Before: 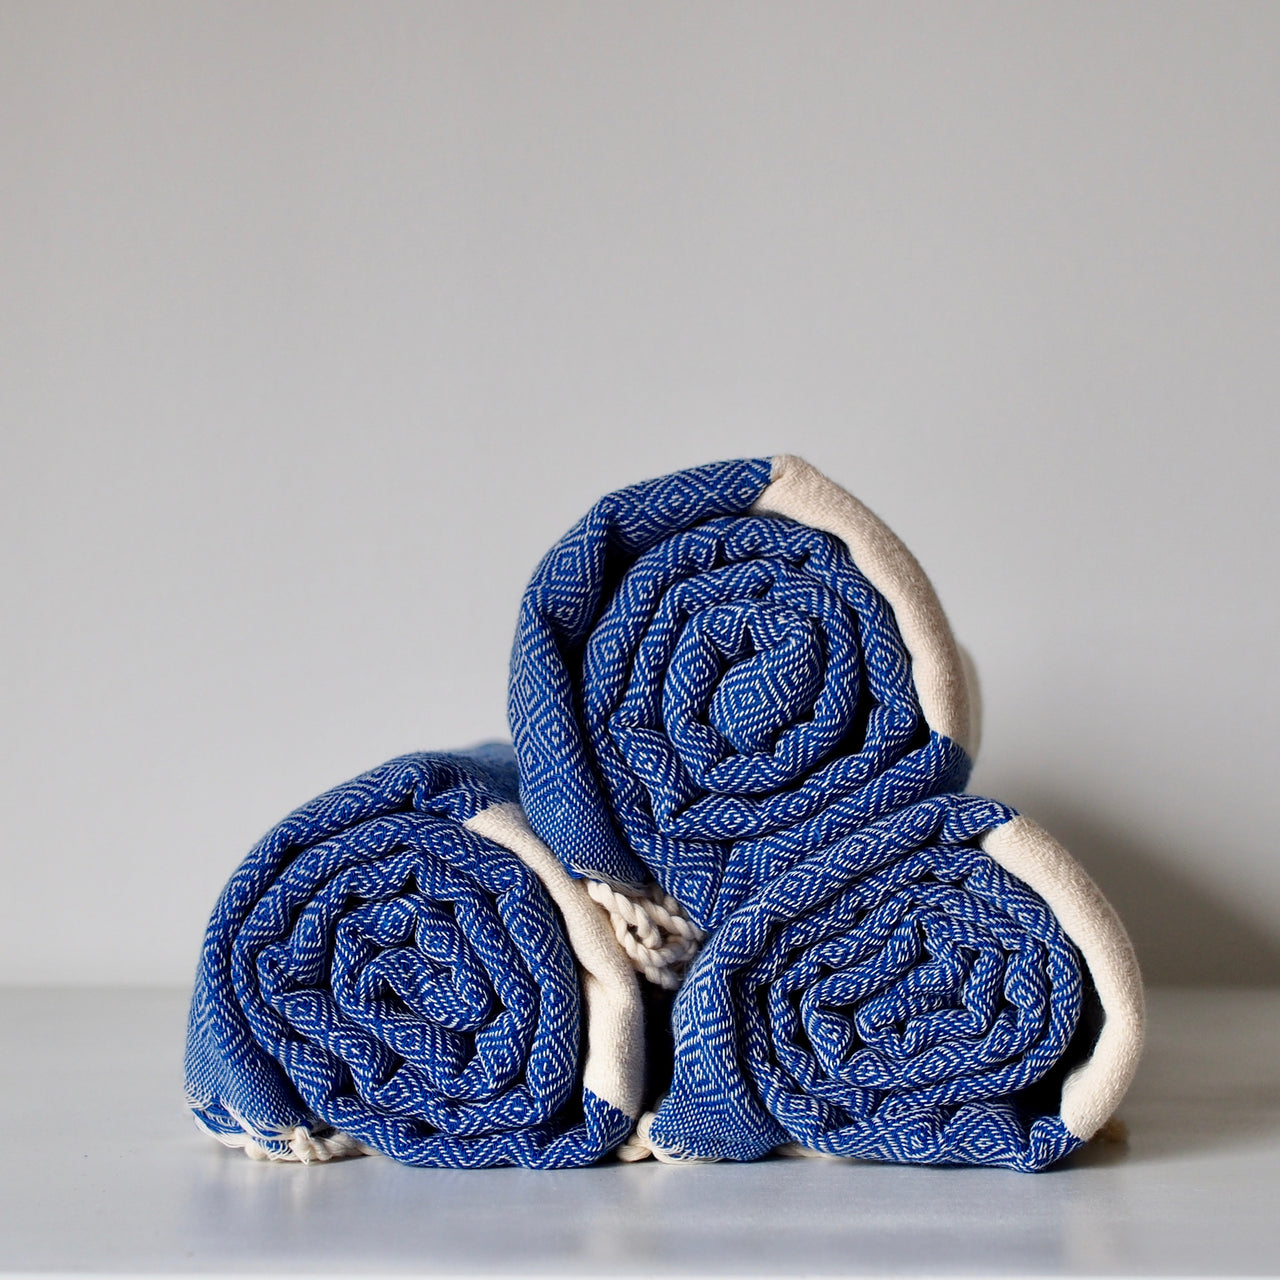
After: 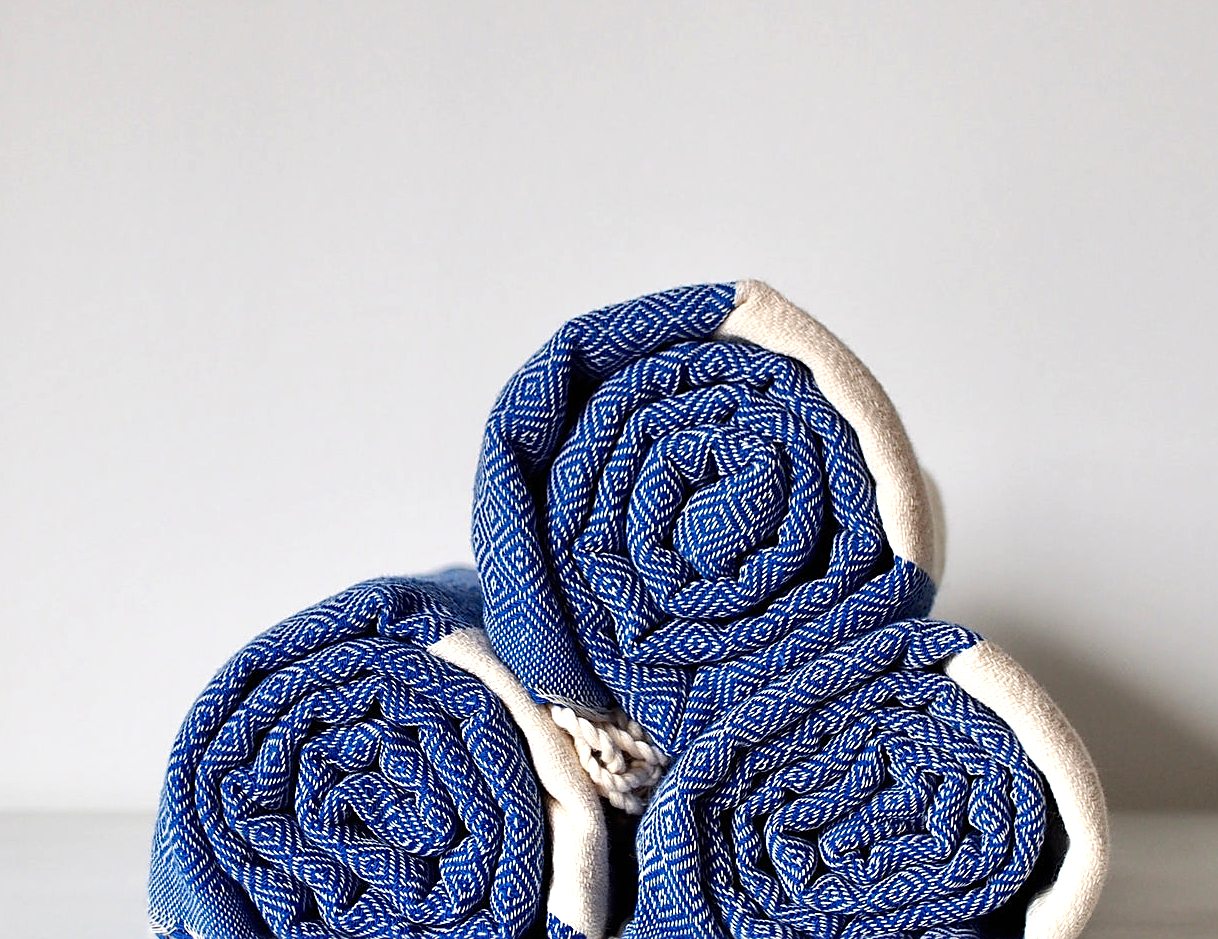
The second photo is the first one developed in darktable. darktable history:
exposure: black level correction 0, exposure 0.499 EV, compensate exposure bias true, compensate highlight preservation false
sharpen: amount 0.55
crop and rotate: left 2.864%, top 13.704%, right 1.903%, bottom 12.869%
